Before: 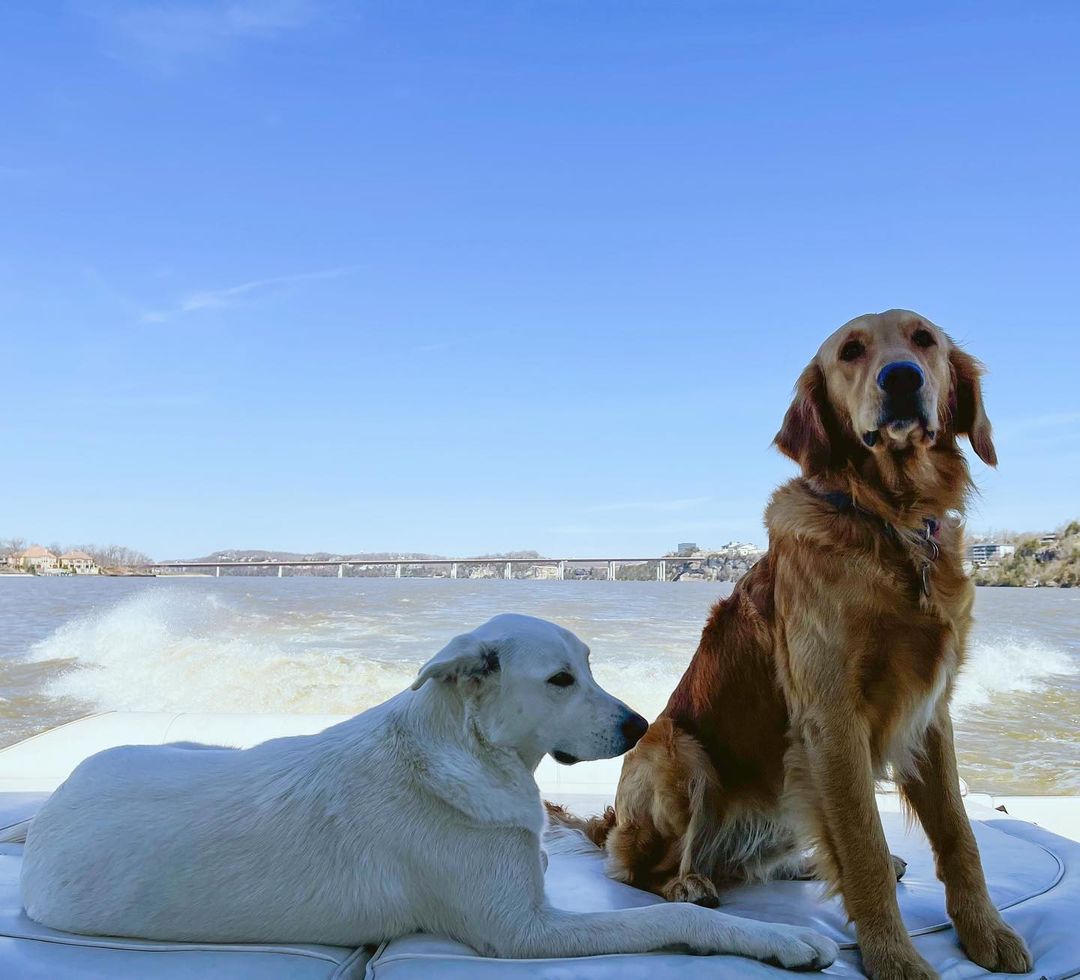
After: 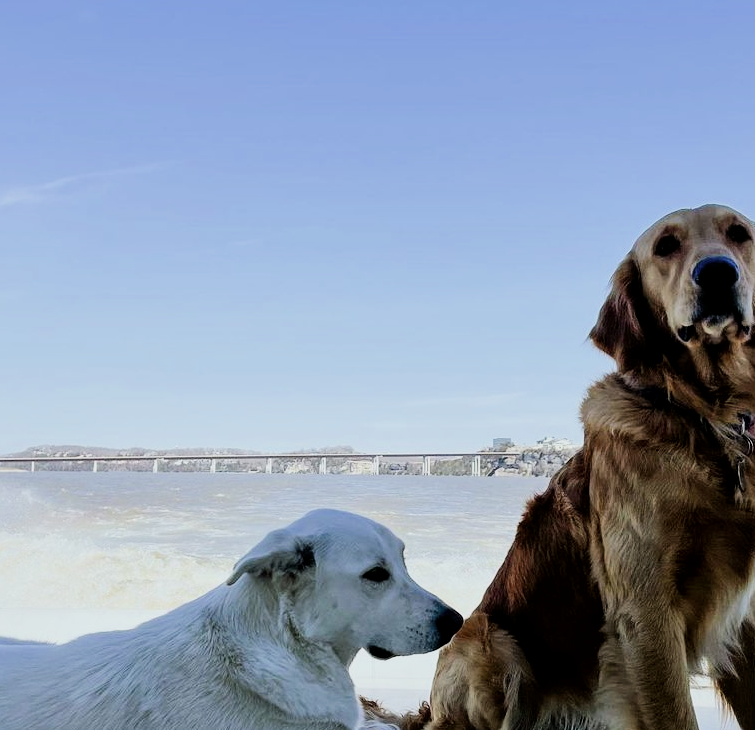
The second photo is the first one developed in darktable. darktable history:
tone equalizer: -8 EV -0.774 EV, -7 EV -0.73 EV, -6 EV -0.578 EV, -5 EV -0.384 EV, -3 EV 0.391 EV, -2 EV 0.6 EV, -1 EV 0.696 EV, +0 EV 0.728 EV, edges refinement/feathering 500, mask exposure compensation -1.57 EV, preserve details no
crop and rotate: left 17.162%, top 10.829%, right 12.921%, bottom 14.589%
local contrast: mode bilateral grid, contrast 21, coarseness 51, detail 120%, midtone range 0.2
contrast brightness saturation: saturation -0.058
filmic rgb: black relative exposure -7.46 EV, white relative exposure 4.86 EV, hardness 3.4
